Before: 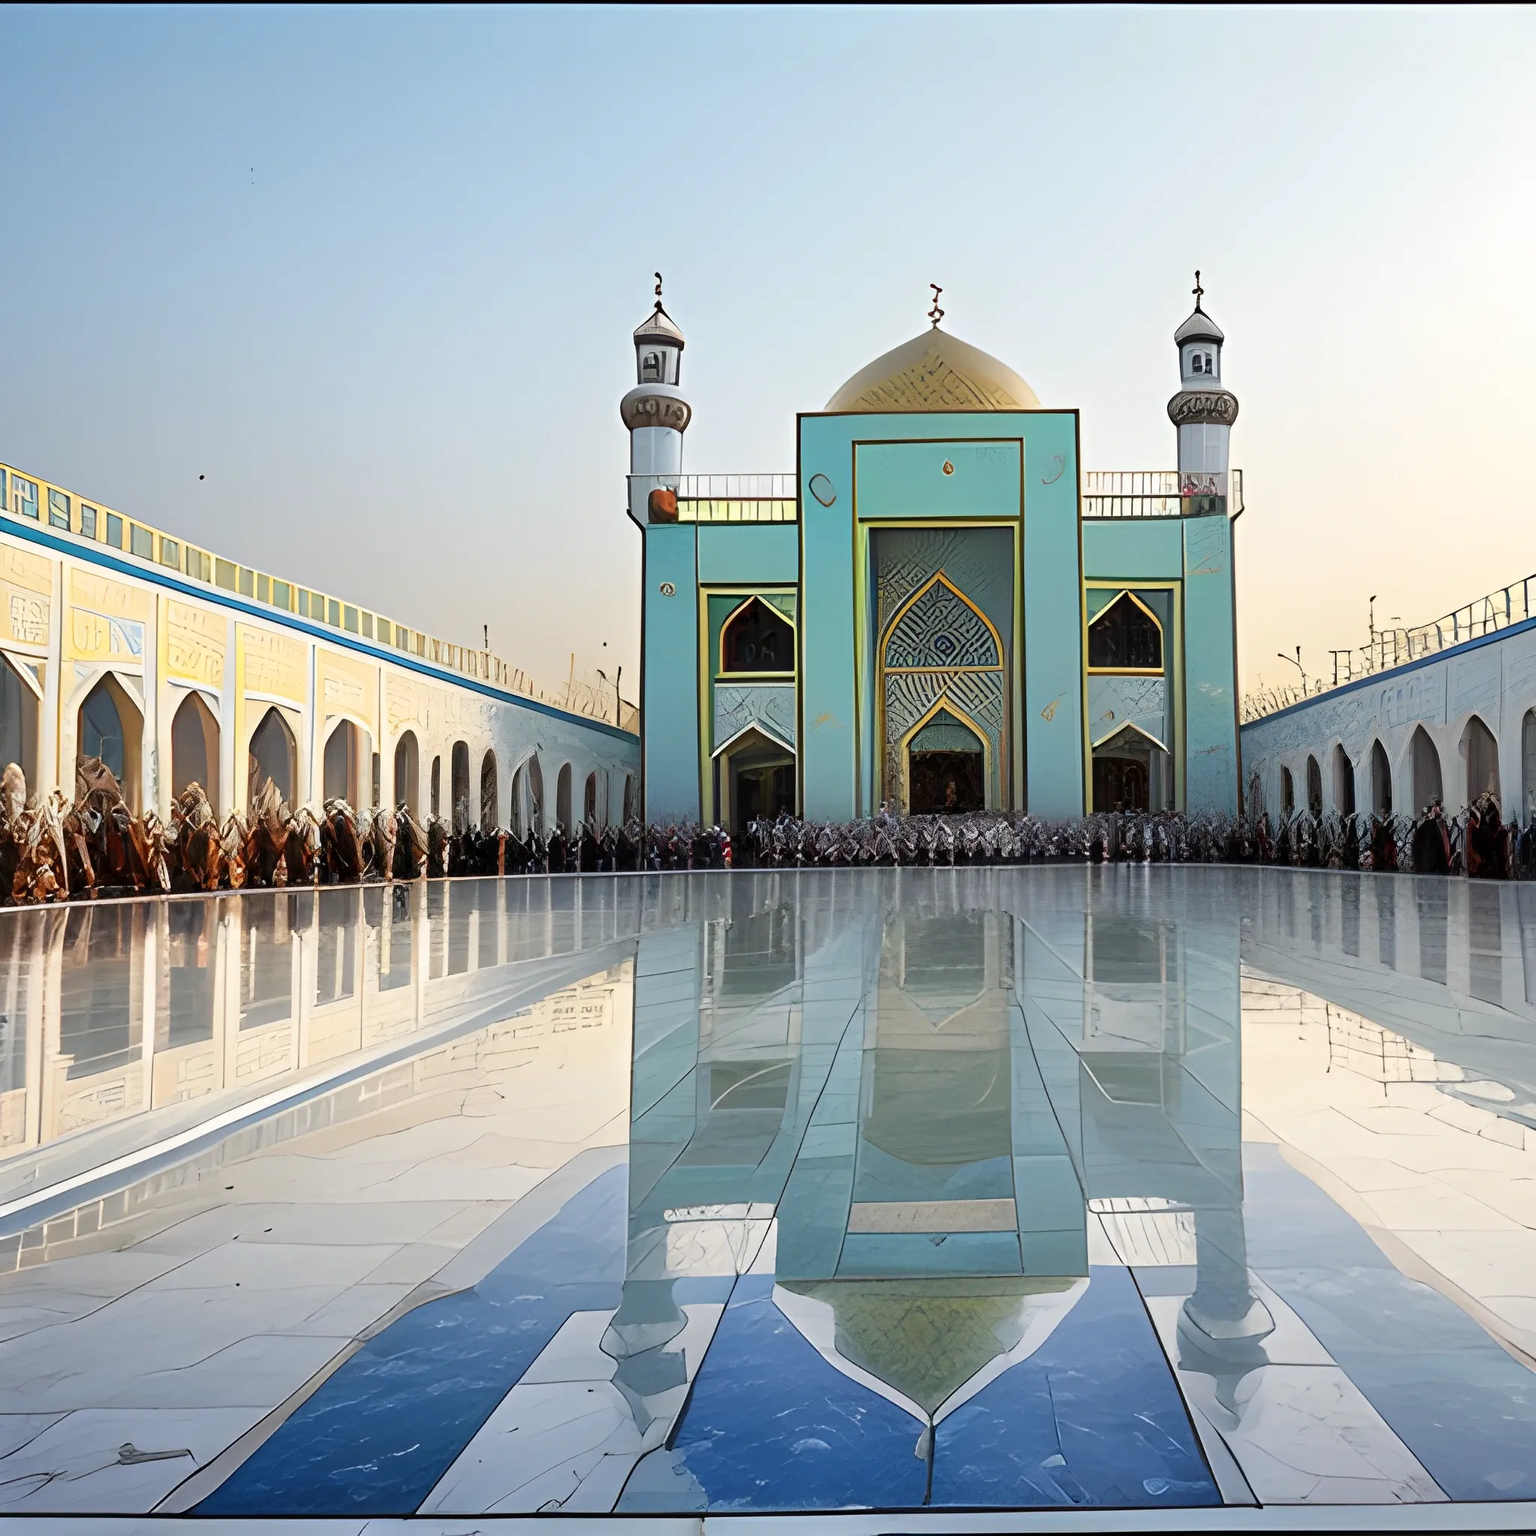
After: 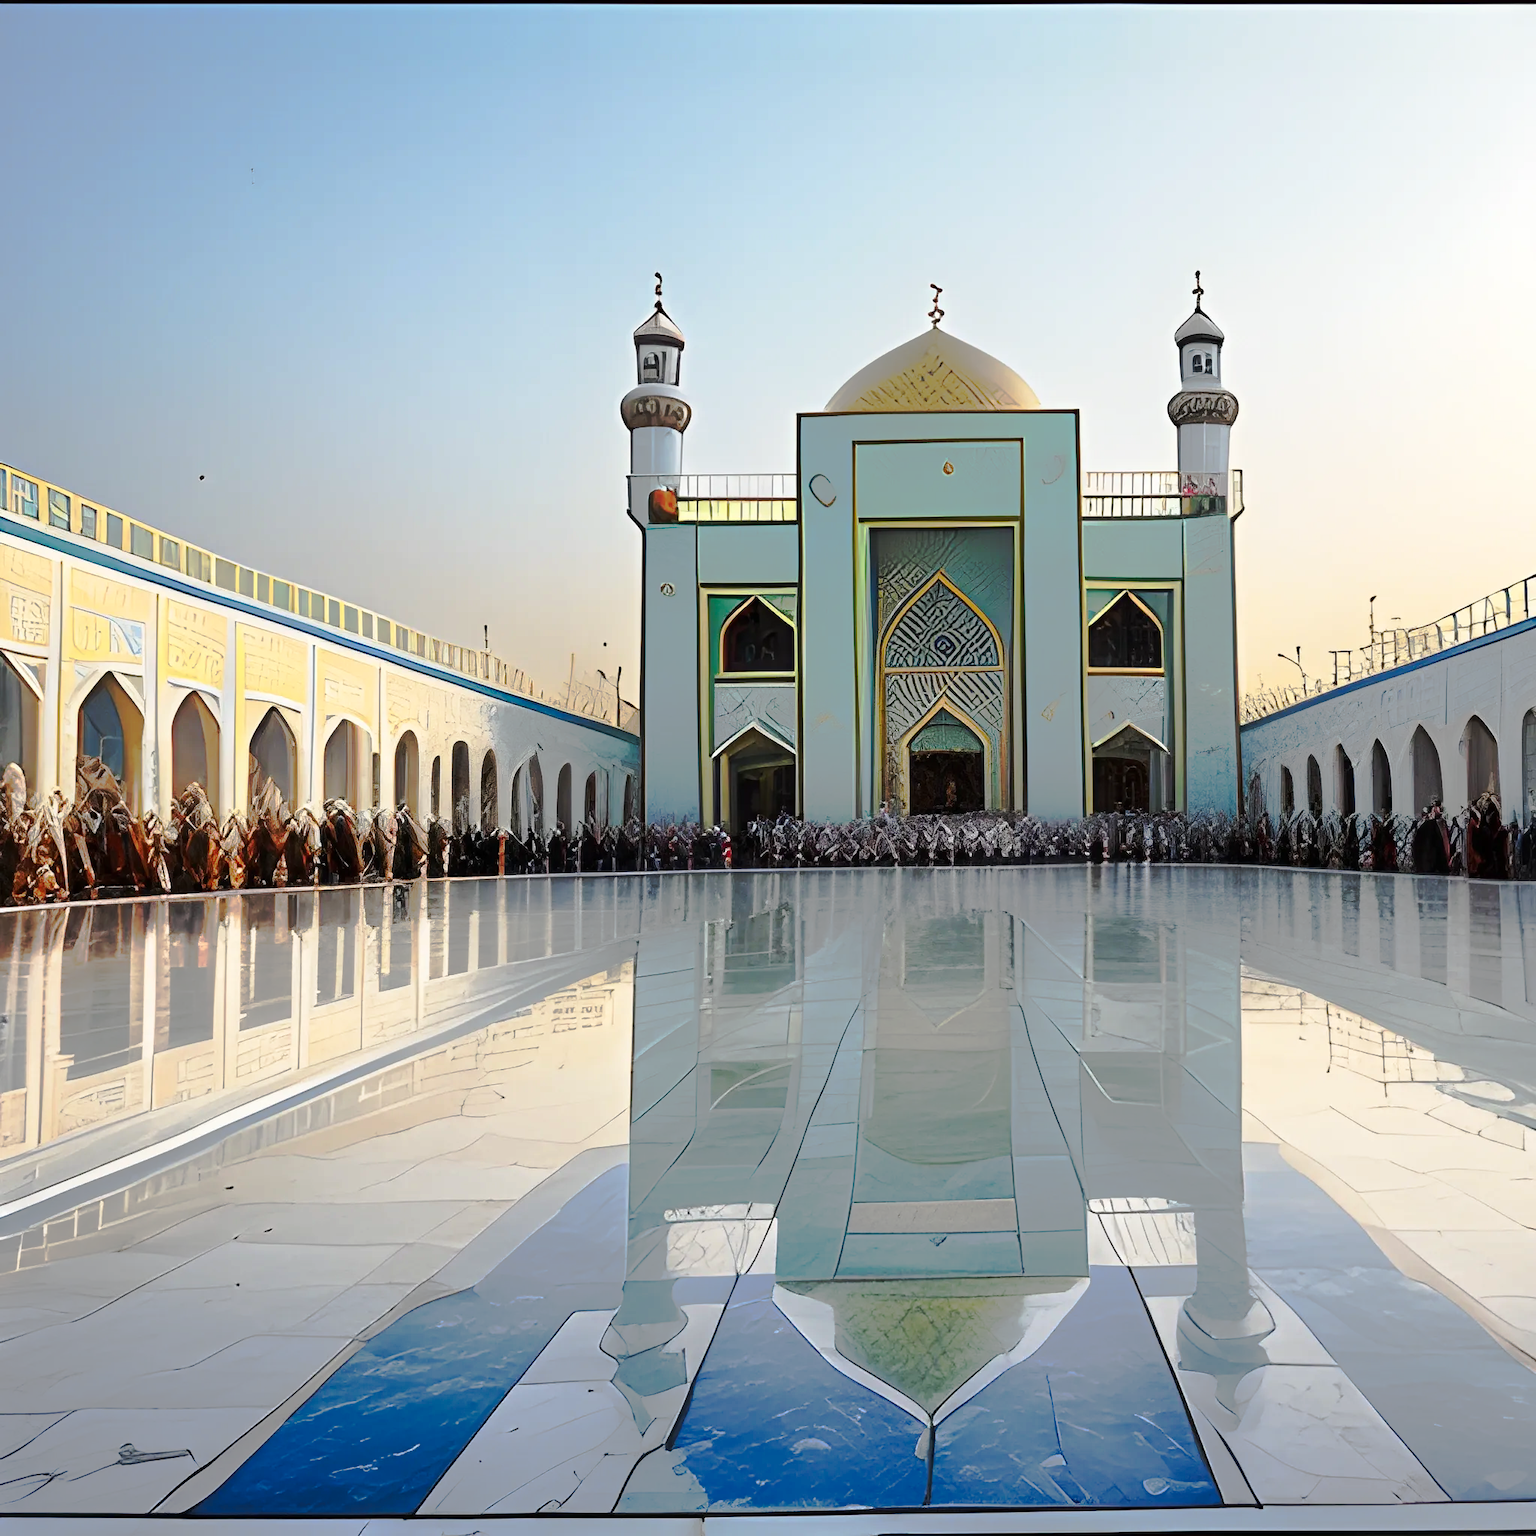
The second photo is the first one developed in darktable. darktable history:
tone curve: curves: ch0 [(0, 0) (0.003, 0.005) (0.011, 0.012) (0.025, 0.026) (0.044, 0.046) (0.069, 0.071) (0.1, 0.098) (0.136, 0.135) (0.177, 0.178) (0.224, 0.217) (0.277, 0.274) (0.335, 0.335) (0.399, 0.442) (0.468, 0.543) (0.543, 0.6) (0.623, 0.628) (0.709, 0.679) (0.801, 0.782) (0.898, 0.904) (1, 1)], preserve colors none
